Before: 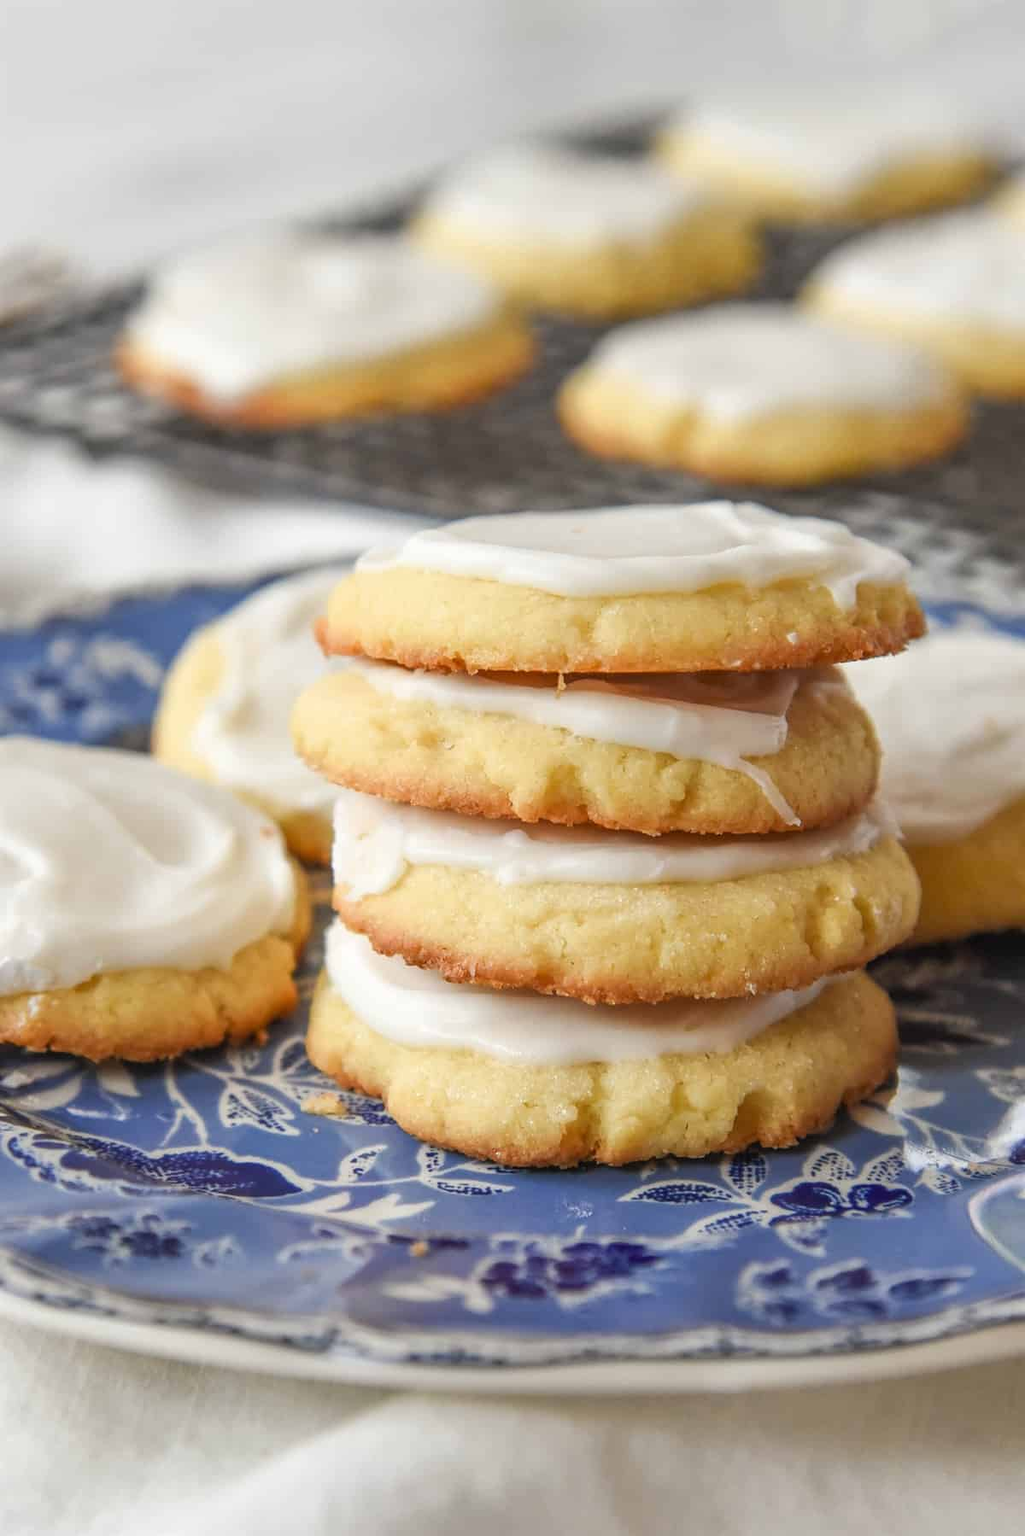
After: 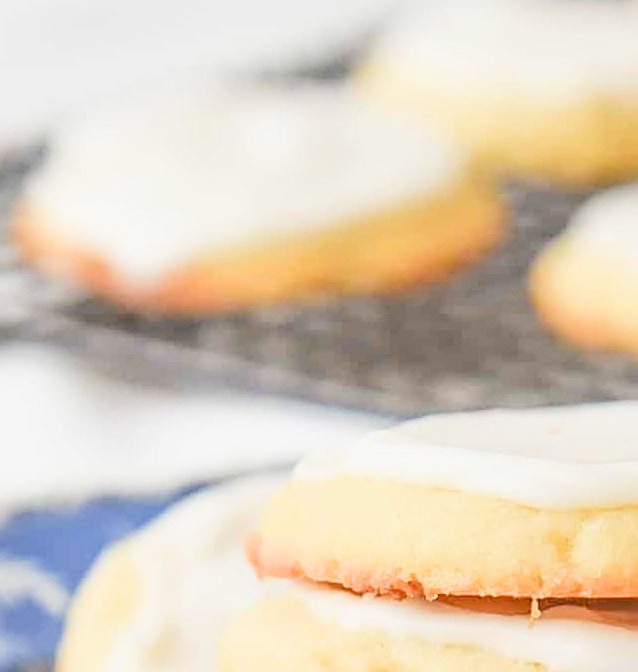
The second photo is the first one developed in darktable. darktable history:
exposure: exposure 1 EV, compensate exposure bias true, compensate highlight preservation false
crop: left 10.175%, top 10.576%, right 36.627%, bottom 52.048%
filmic rgb: black relative exposure -7.65 EV, white relative exposure 4.56 EV, hardness 3.61
velvia: strength 8.79%
tone equalizer: -8 EV -0.426 EV, -7 EV -0.382 EV, -6 EV -0.316 EV, -5 EV -0.245 EV, -3 EV 0.255 EV, -2 EV 0.321 EV, -1 EV 0.37 EV, +0 EV 0.426 EV
sharpen: on, module defaults
